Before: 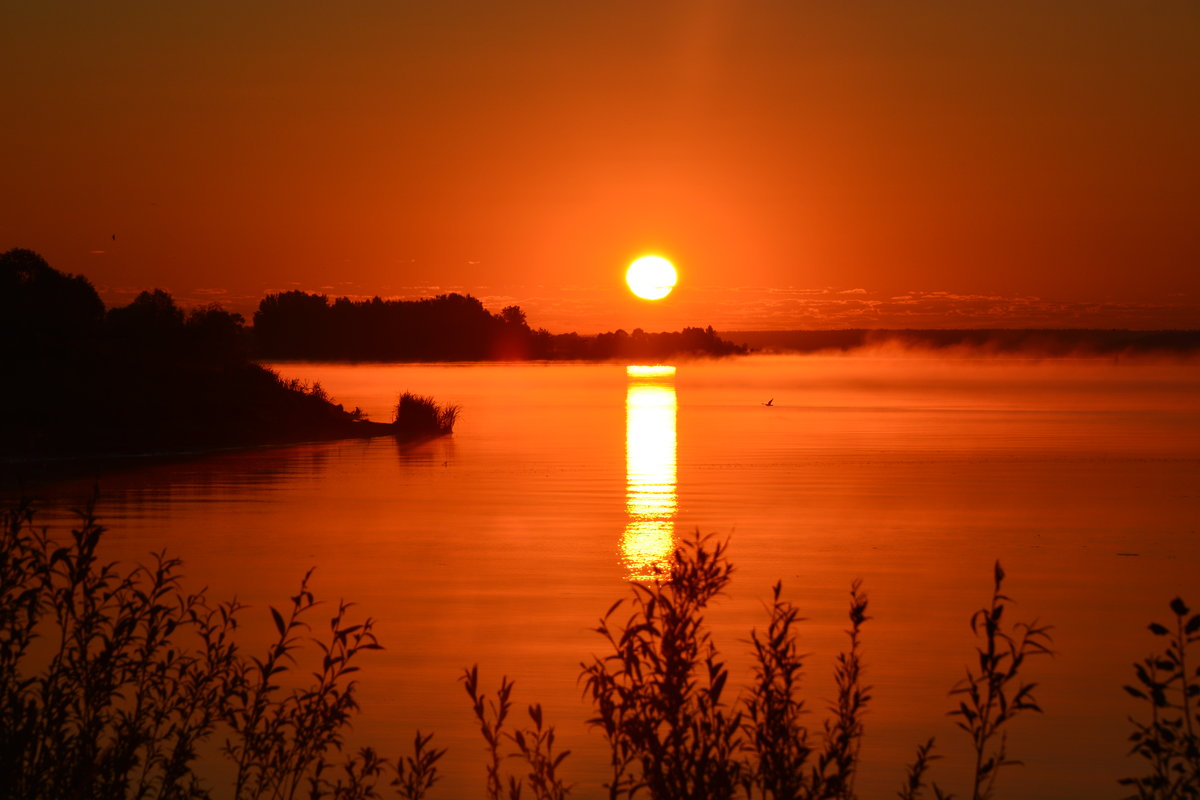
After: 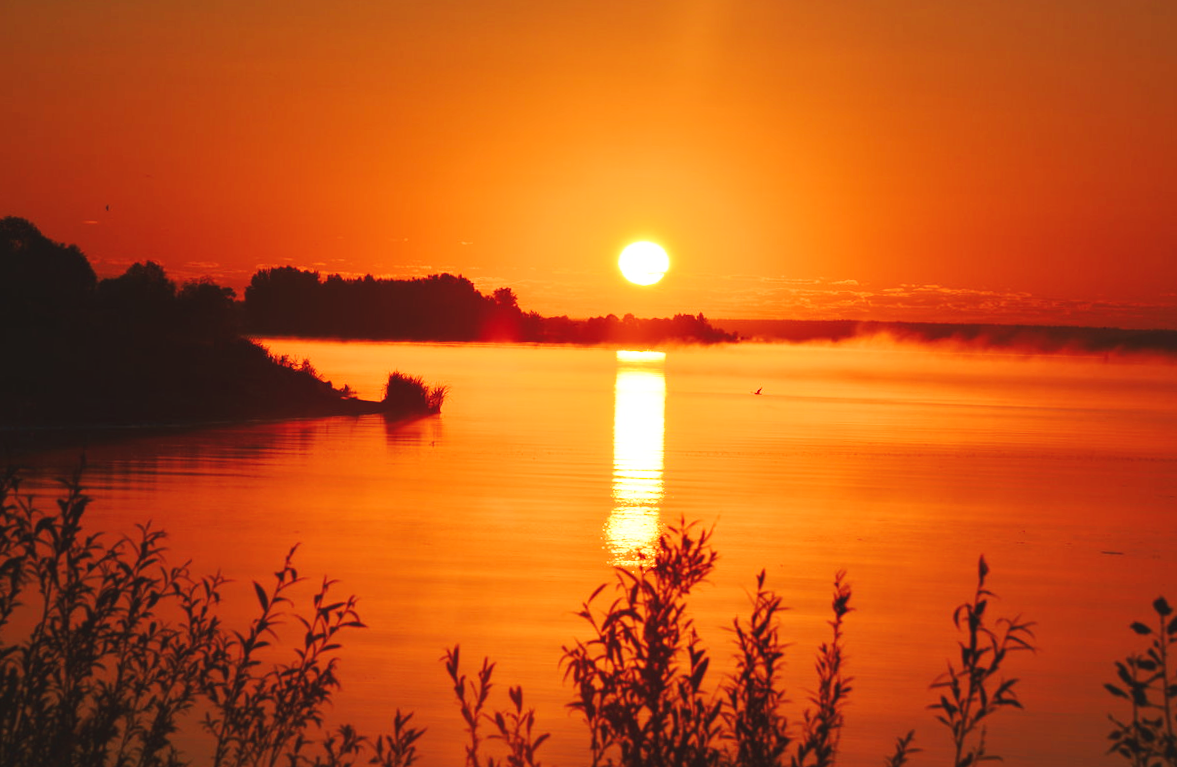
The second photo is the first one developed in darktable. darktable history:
rotate and perspective: rotation 1.57°, crop left 0.018, crop right 0.982, crop top 0.039, crop bottom 0.961
base curve: curves: ch0 [(0, 0.007) (0.028, 0.063) (0.121, 0.311) (0.46, 0.743) (0.859, 0.957) (1, 1)], preserve colors none
